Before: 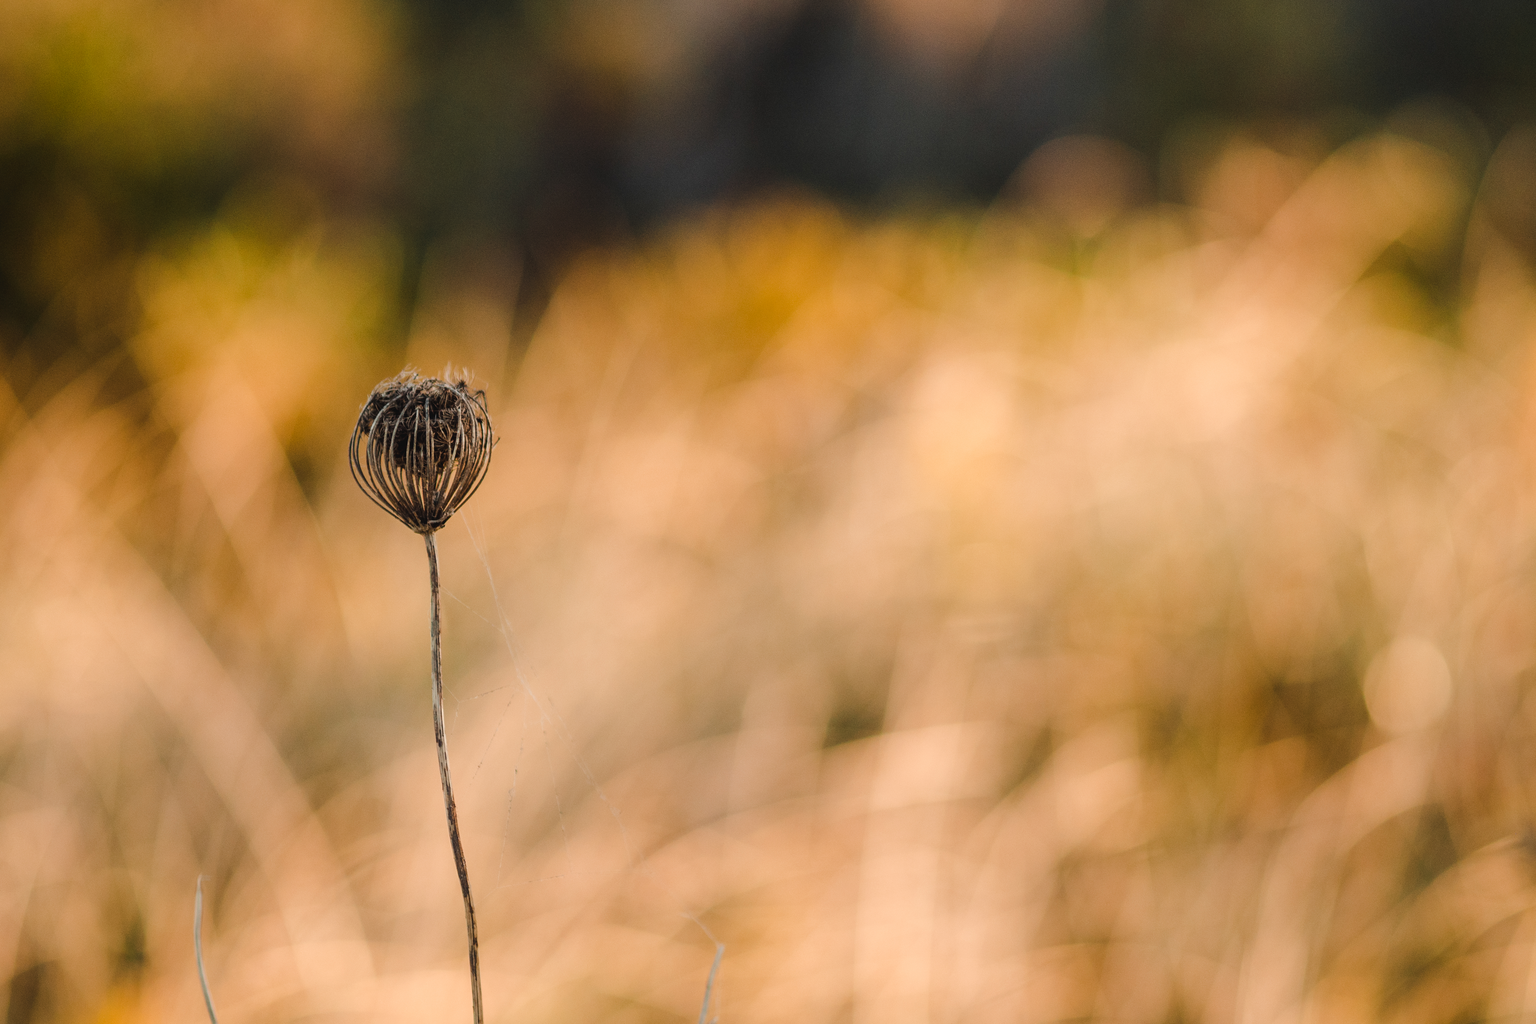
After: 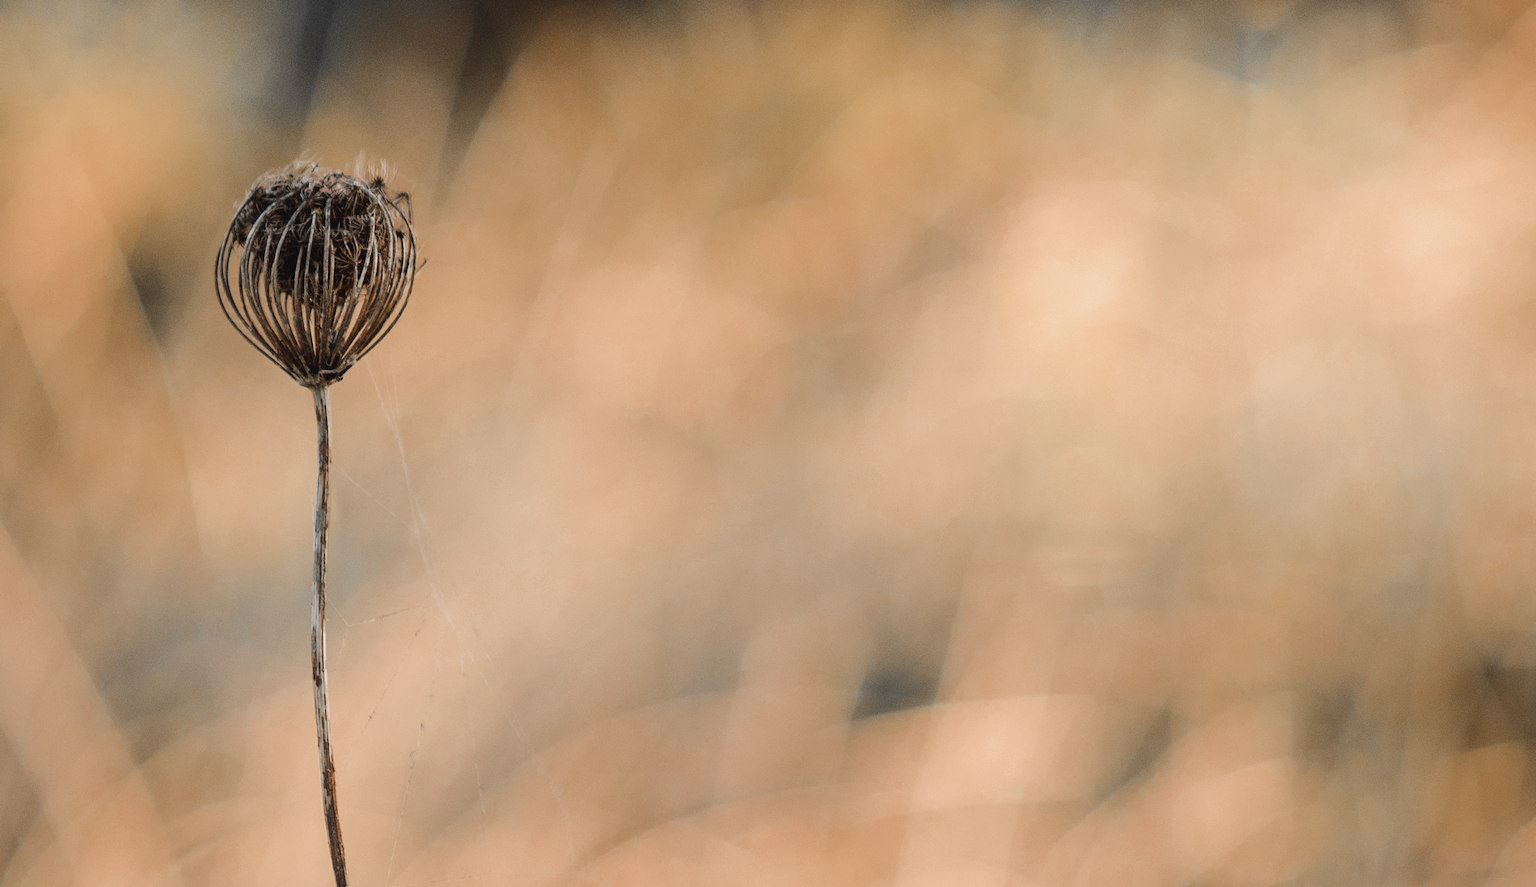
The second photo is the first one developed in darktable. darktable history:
crop and rotate: angle -3.37°, left 9.79%, top 20.73%, right 12.42%, bottom 11.82%
color zones: curves: ch0 [(0, 0.497) (0.096, 0.361) (0.221, 0.538) (0.429, 0.5) (0.571, 0.5) (0.714, 0.5) (0.857, 0.5) (1, 0.497)]; ch1 [(0, 0.5) (0.143, 0.5) (0.257, -0.002) (0.429, 0.04) (0.571, -0.001) (0.714, -0.015) (0.857, 0.024) (1, 0.5)]
